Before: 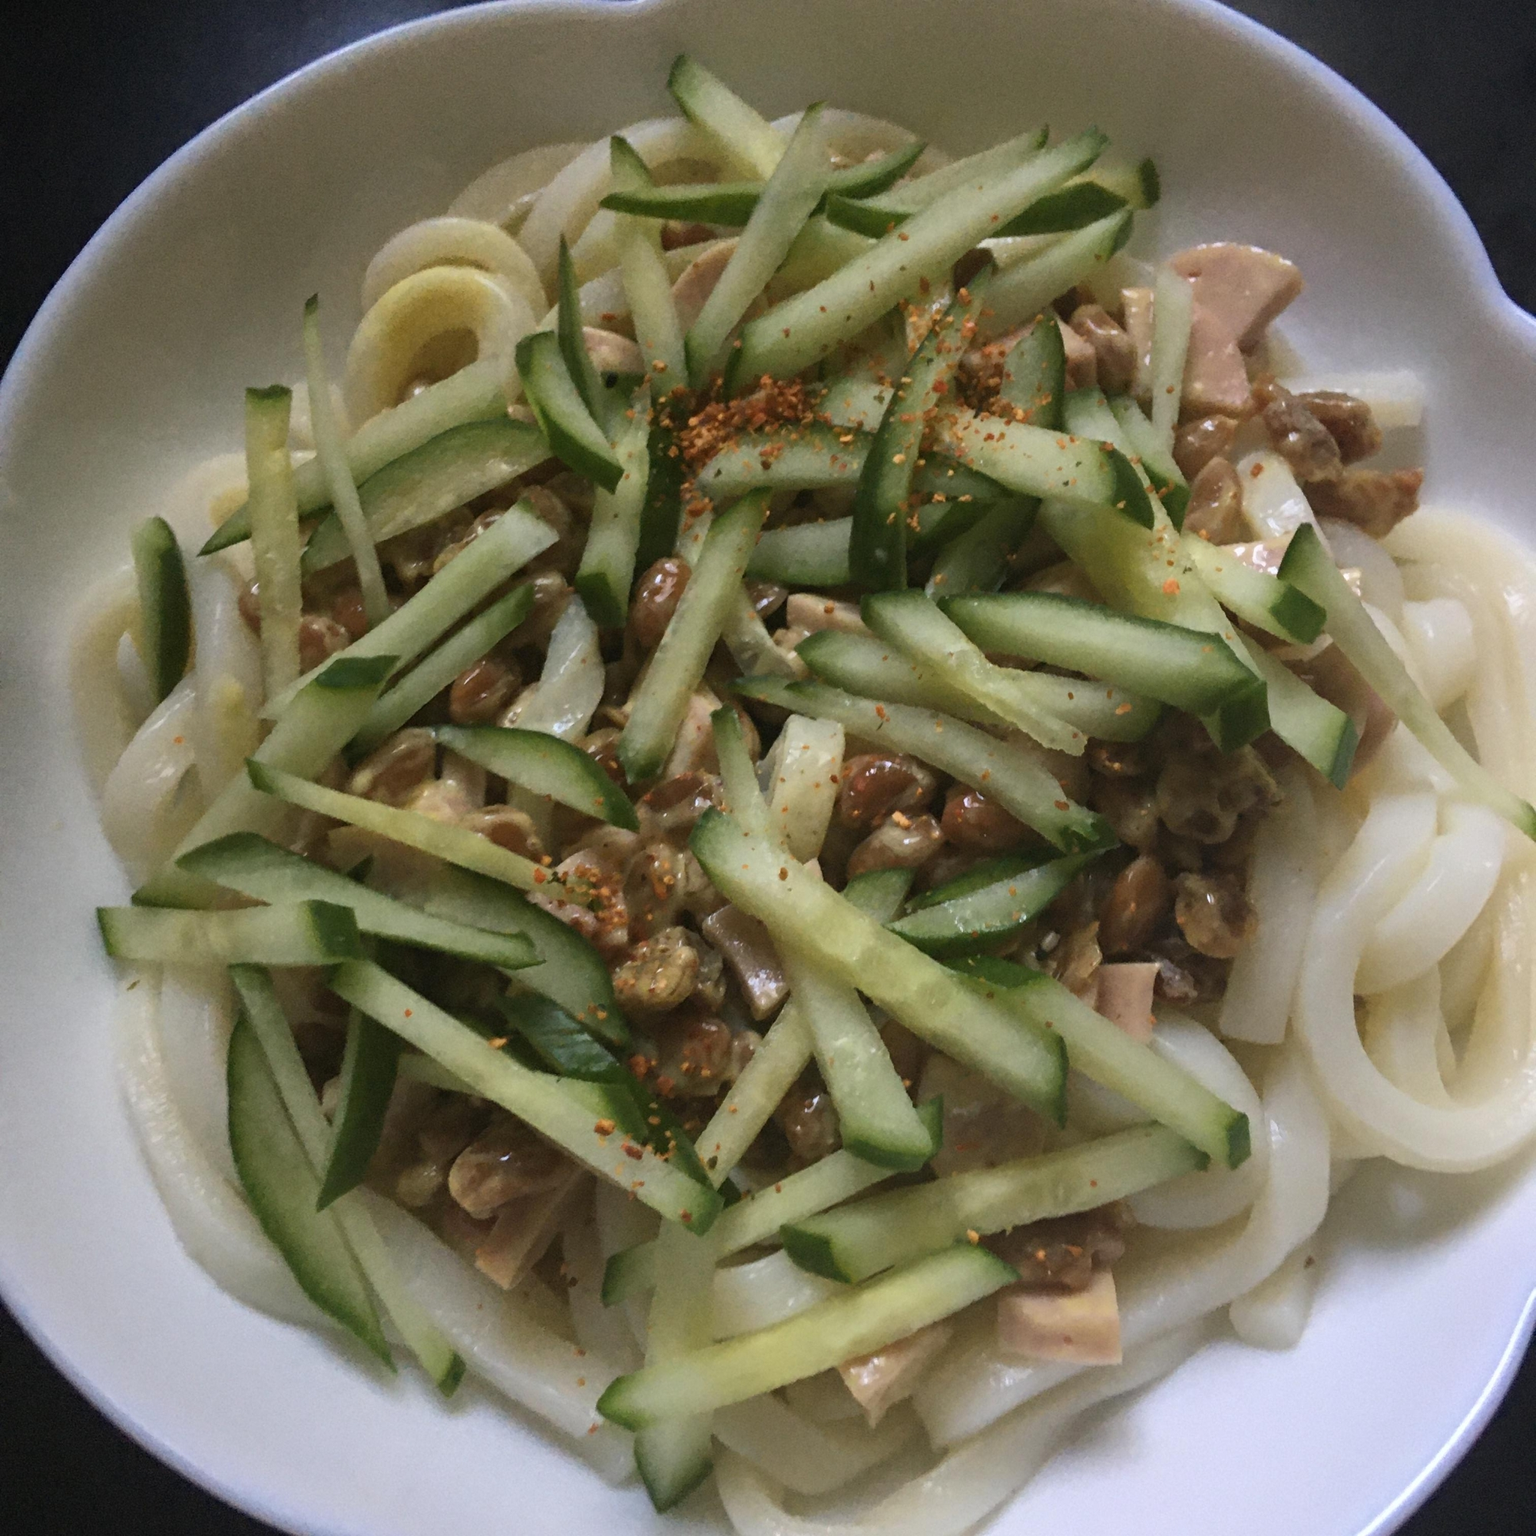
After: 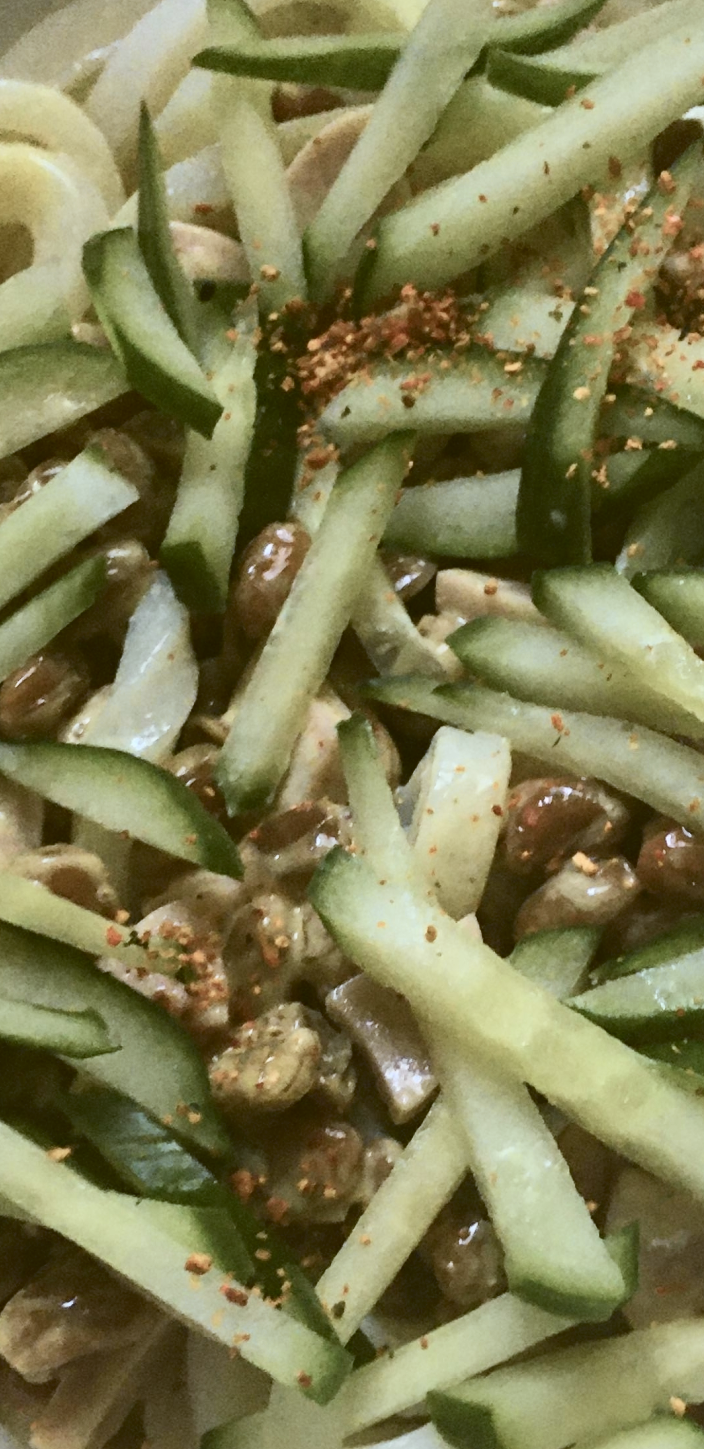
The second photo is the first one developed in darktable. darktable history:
tone equalizer: on, module defaults
color balance: lift [1.004, 1.002, 1.002, 0.998], gamma [1, 1.007, 1.002, 0.993], gain [1, 0.977, 1.013, 1.023], contrast -3.64%
tone curve: curves: ch0 [(0, 0.026) (0.184, 0.172) (0.391, 0.468) (0.446, 0.56) (0.605, 0.758) (0.831, 0.931) (0.992, 1)]; ch1 [(0, 0) (0.437, 0.447) (0.501, 0.502) (0.538, 0.539) (0.574, 0.589) (0.617, 0.64) (0.699, 0.749) (0.859, 0.919) (1, 1)]; ch2 [(0, 0) (0.33, 0.301) (0.421, 0.443) (0.447, 0.482) (0.499, 0.509) (0.538, 0.564) (0.585, 0.615) (0.664, 0.664) (1, 1)], color space Lab, independent channels, preserve colors none
crop and rotate: left 29.476%, top 10.214%, right 35.32%, bottom 17.333%
color calibration: illuminant as shot in camera, x 0.369, y 0.376, temperature 4328.46 K, gamut compression 3
